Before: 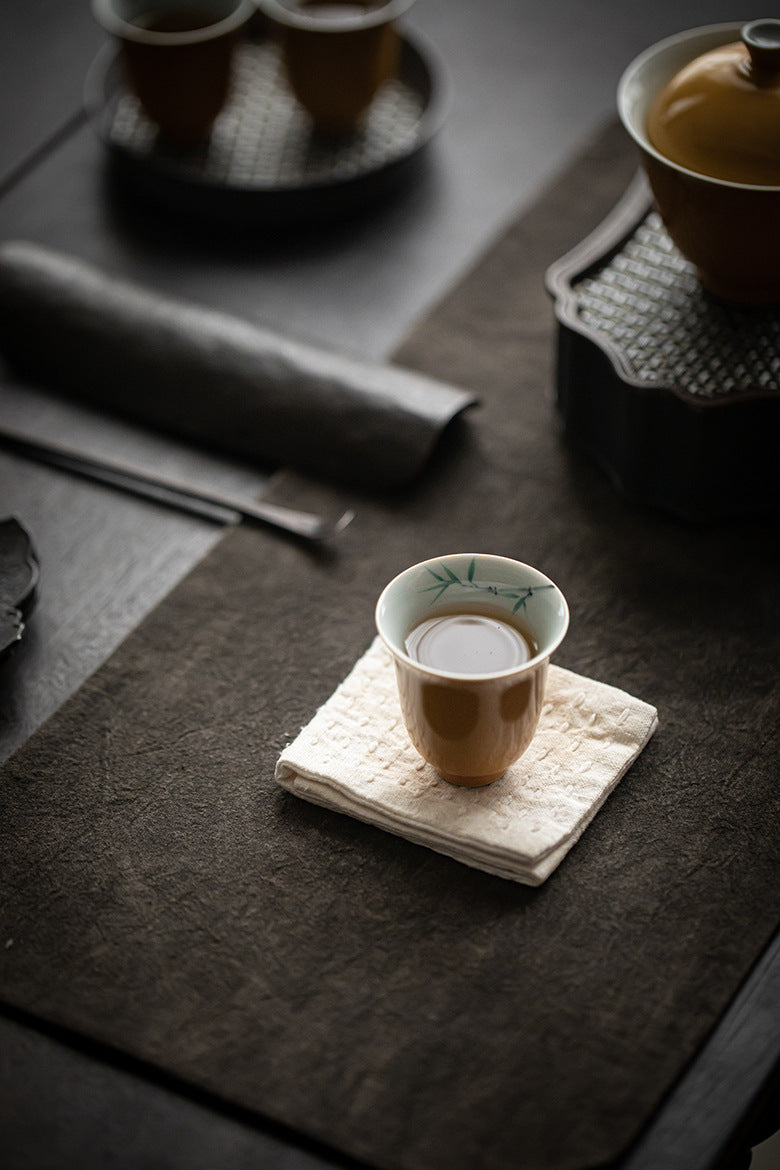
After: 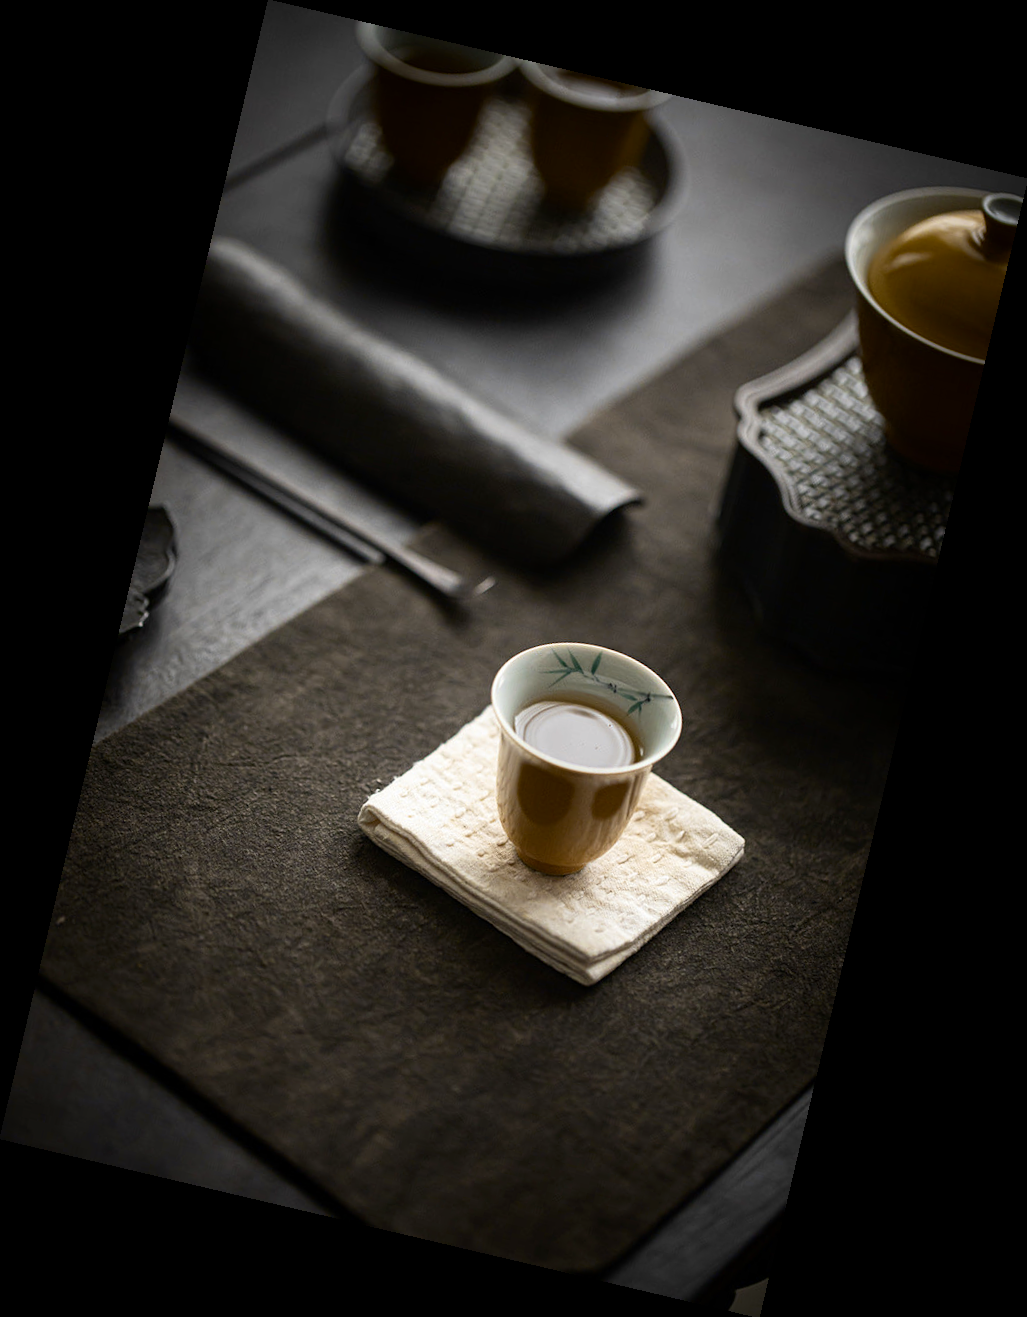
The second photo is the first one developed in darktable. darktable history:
rotate and perspective: rotation 13.27°, automatic cropping off
contrast brightness saturation: contrast 0.14
color contrast: green-magenta contrast 0.85, blue-yellow contrast 1.25, unbound 0
